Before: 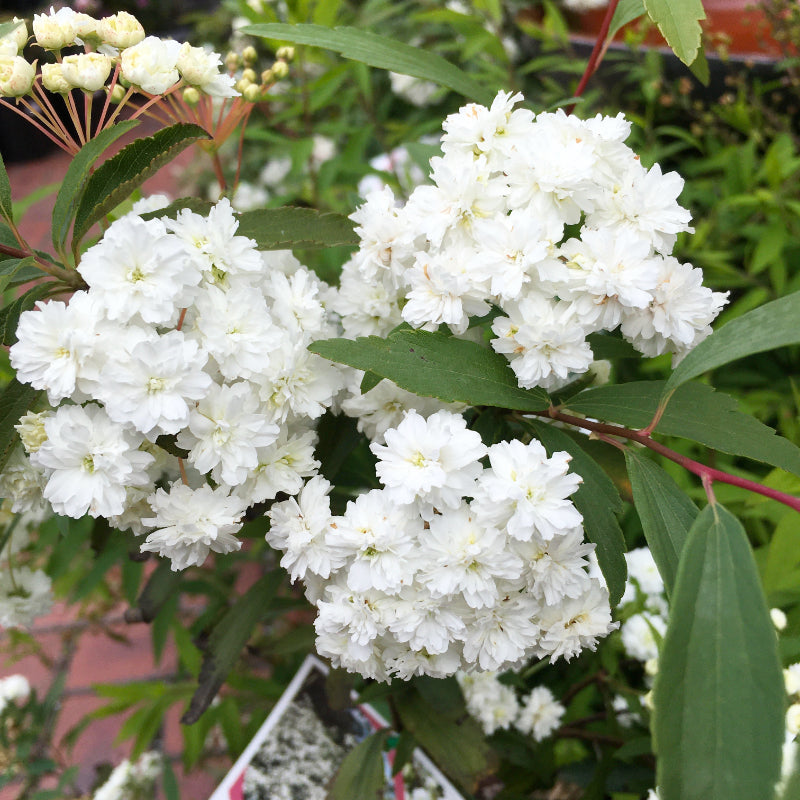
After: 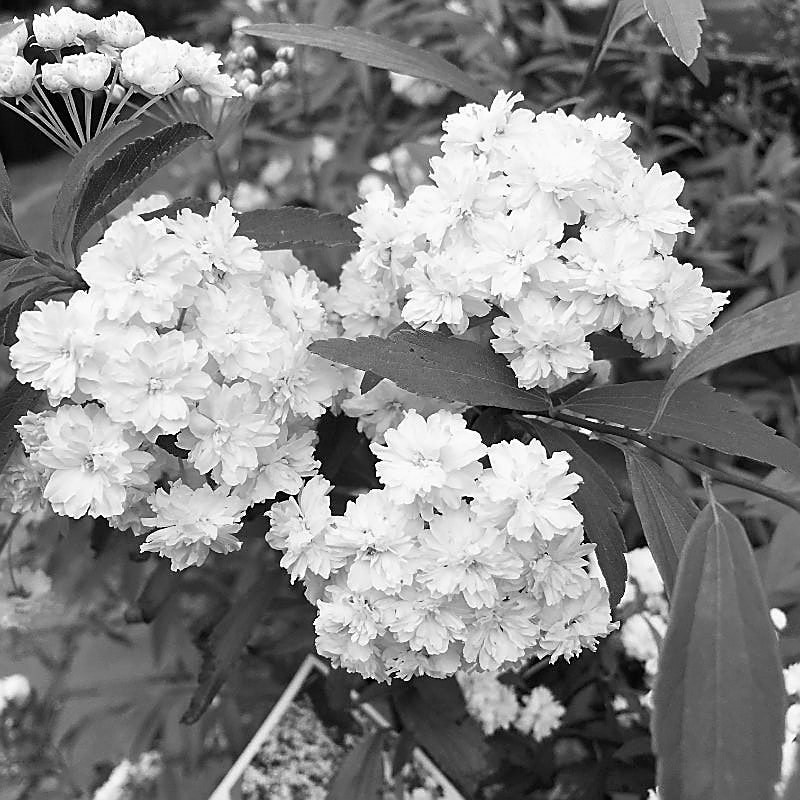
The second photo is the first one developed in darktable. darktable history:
white balance: red 0.766, blue 1.537
tone equalizer: on, module defaults
sharpen: radius 1.4, amount 1.25, threshold 0.7
monochrome: a 2.21, b -1.33, size 2.2
